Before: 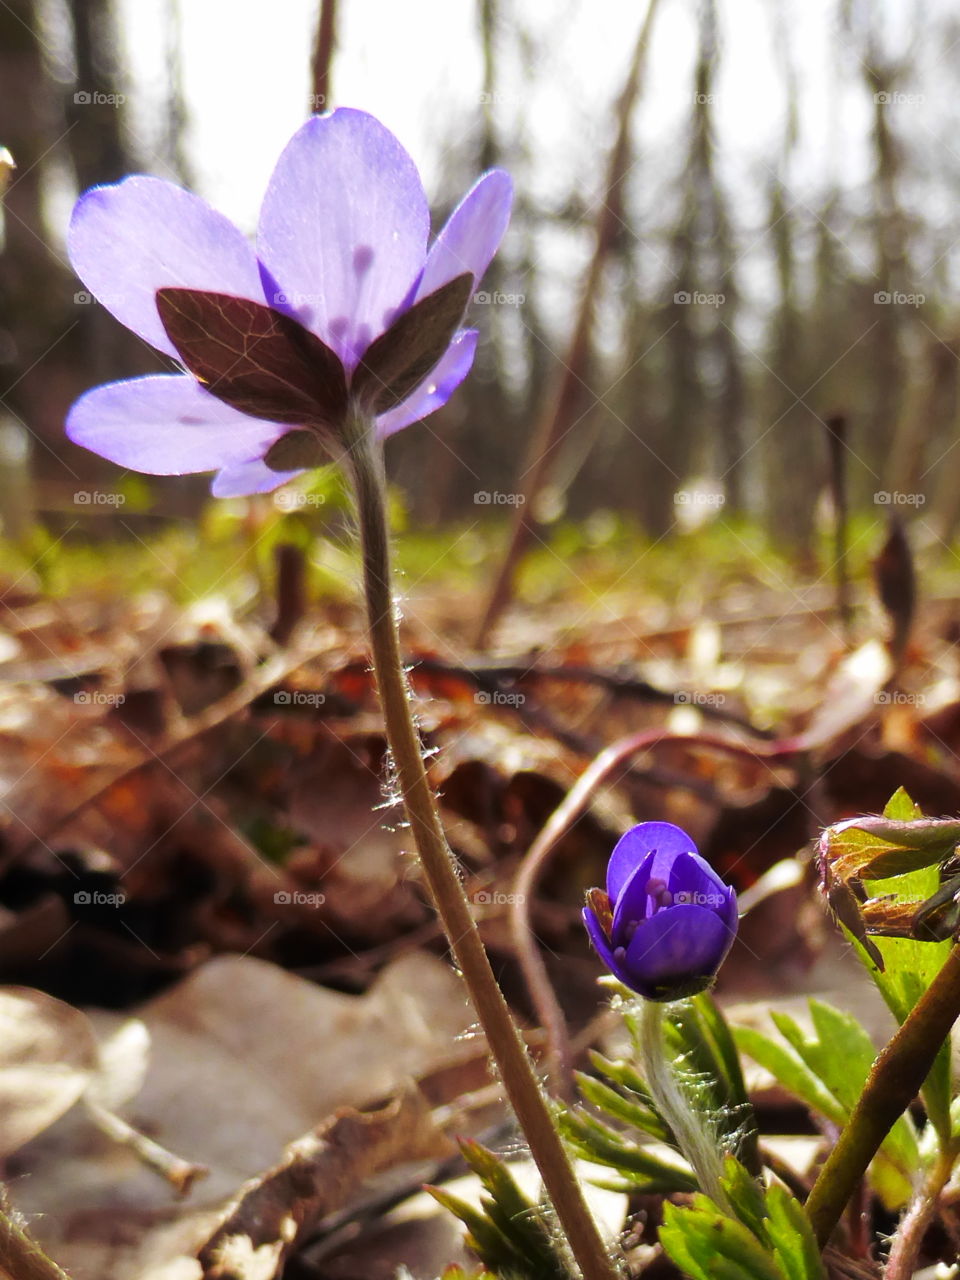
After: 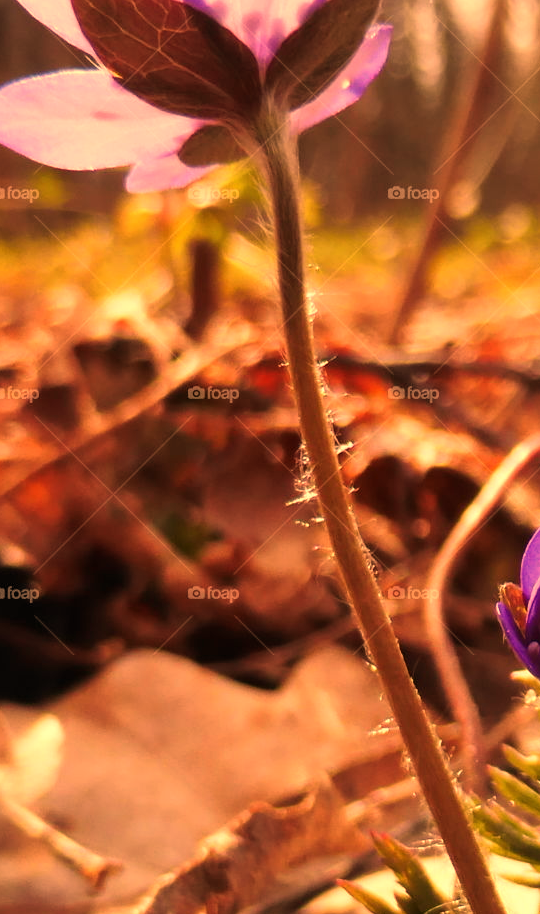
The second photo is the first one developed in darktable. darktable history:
white balance: red 1.467, blue 0.684
crop: left 8.966%, top 23.852%, right 34.699%, bottom 4.703%
